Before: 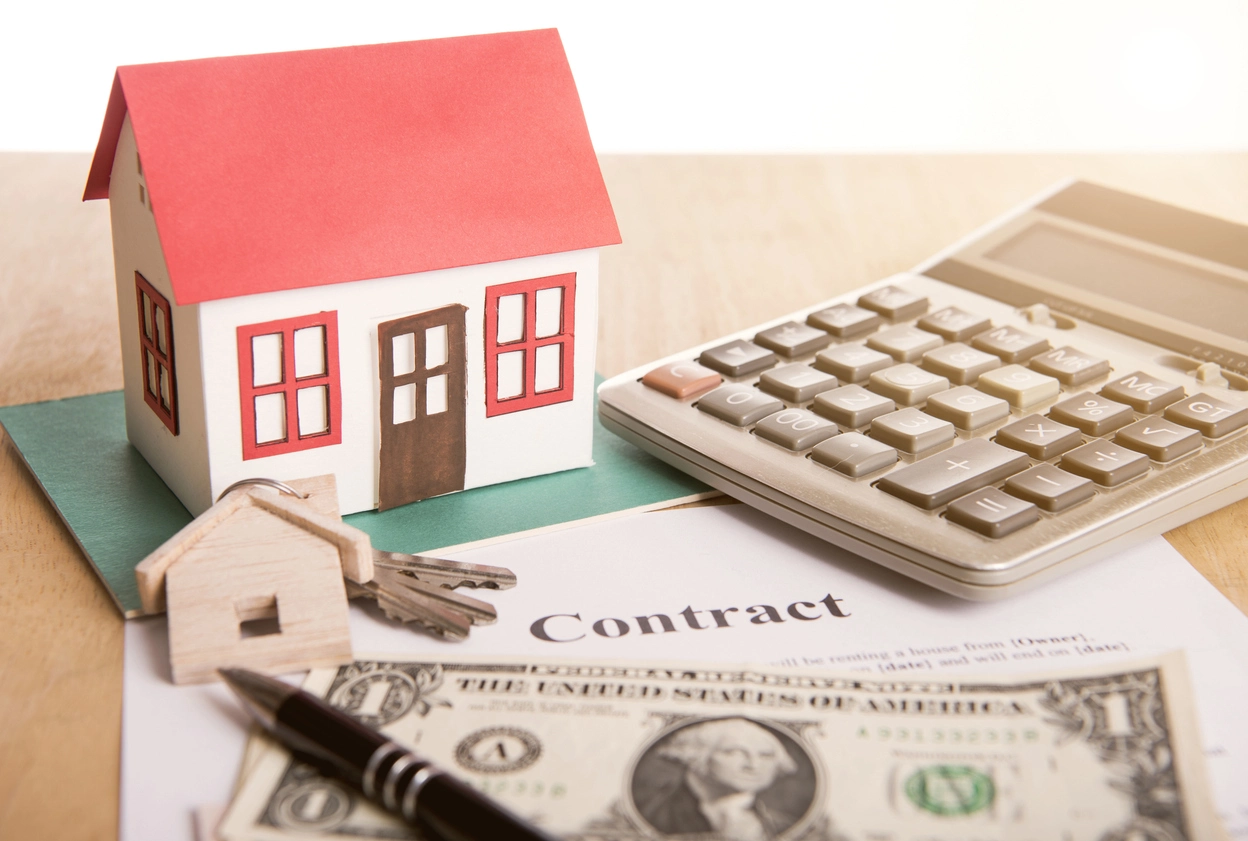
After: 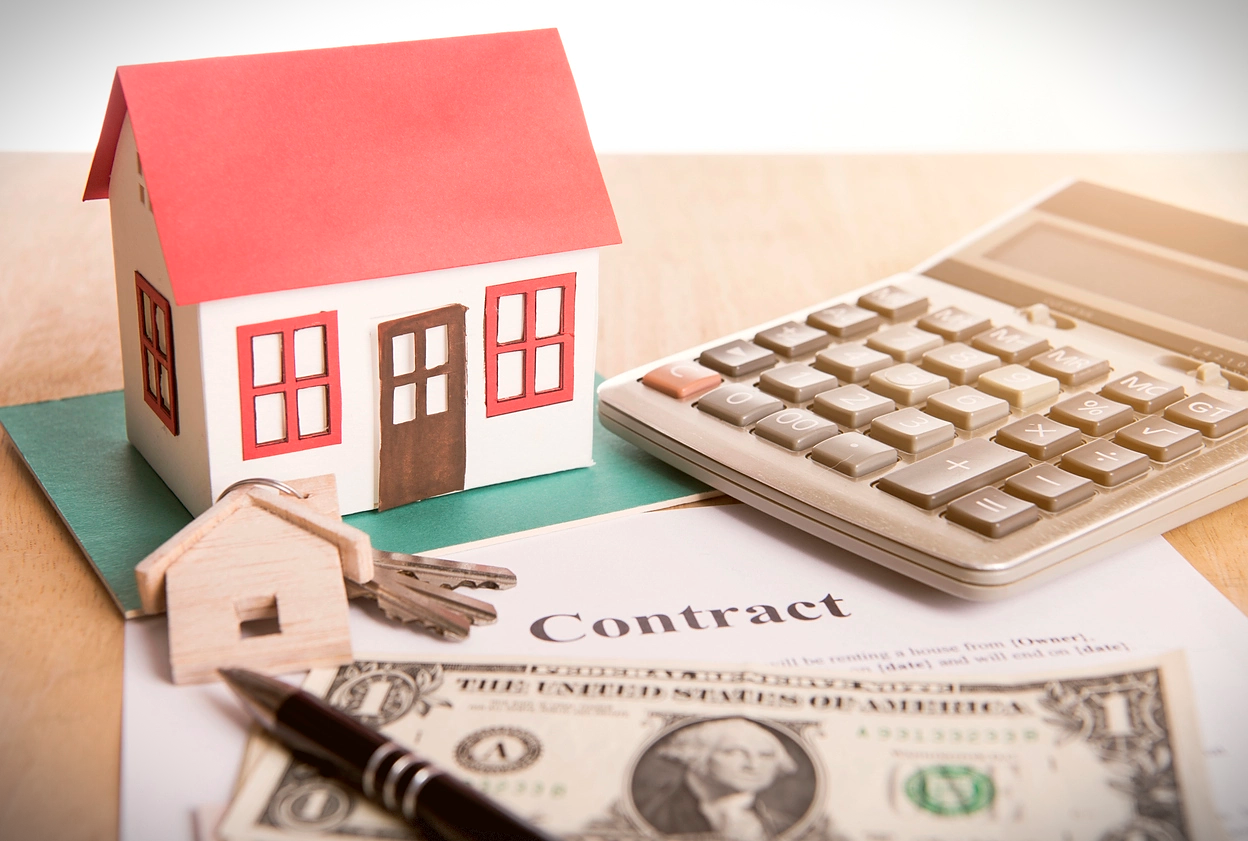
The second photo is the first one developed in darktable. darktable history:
sharpen: radius 1.012
tone equalizer: mask exposure compensation -0.507 EV
haze removal: compatibility mode true, adaptive false
vignetting: fall-off start 99.2%, brightness -0.575, width/height ratio 1.321, dithering 8-bit output
